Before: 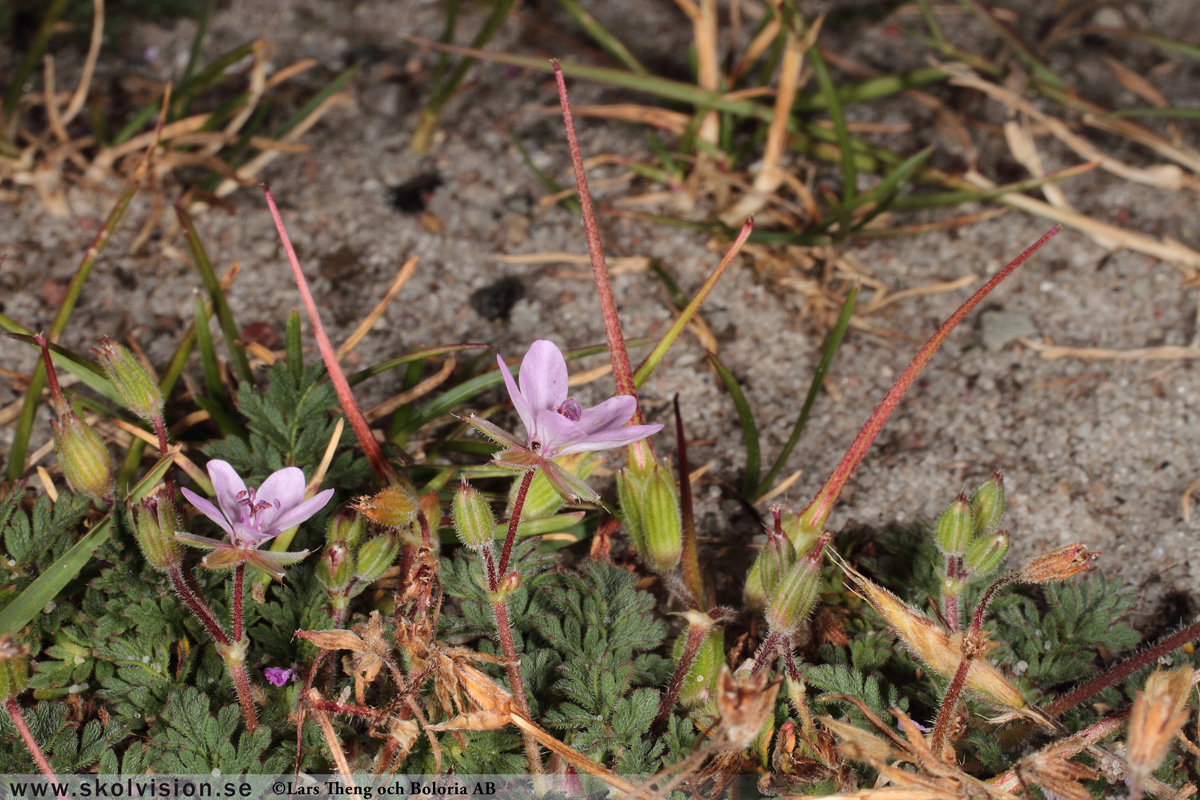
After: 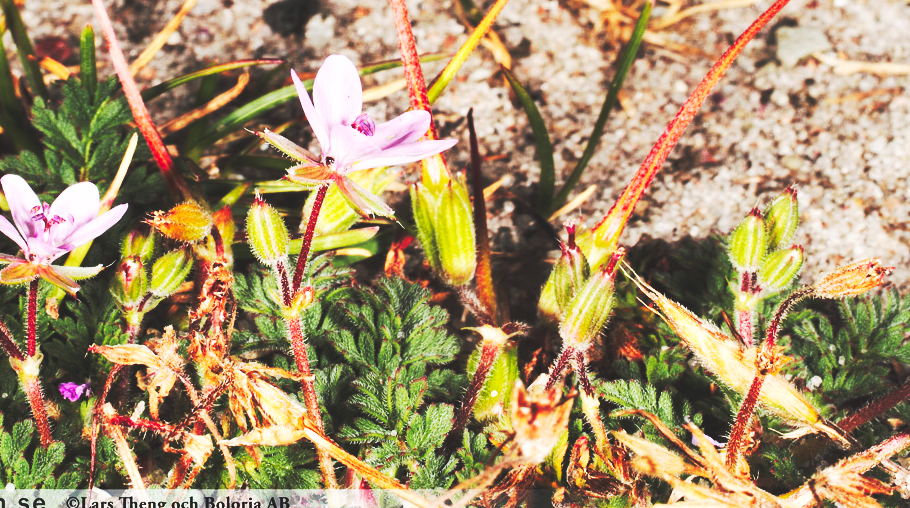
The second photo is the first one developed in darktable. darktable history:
crop and rotate: left 17.178%, top 35.645%, right 6.972%, bottom 0.788%
base curve: curves: ch0 [(0, 0.015) (0.085, 0.116) (0.134, 0.298) (0.19, 0.545) (0.296, 0.764) (0.599, 0.982) (1, 1)], preserve colors none
